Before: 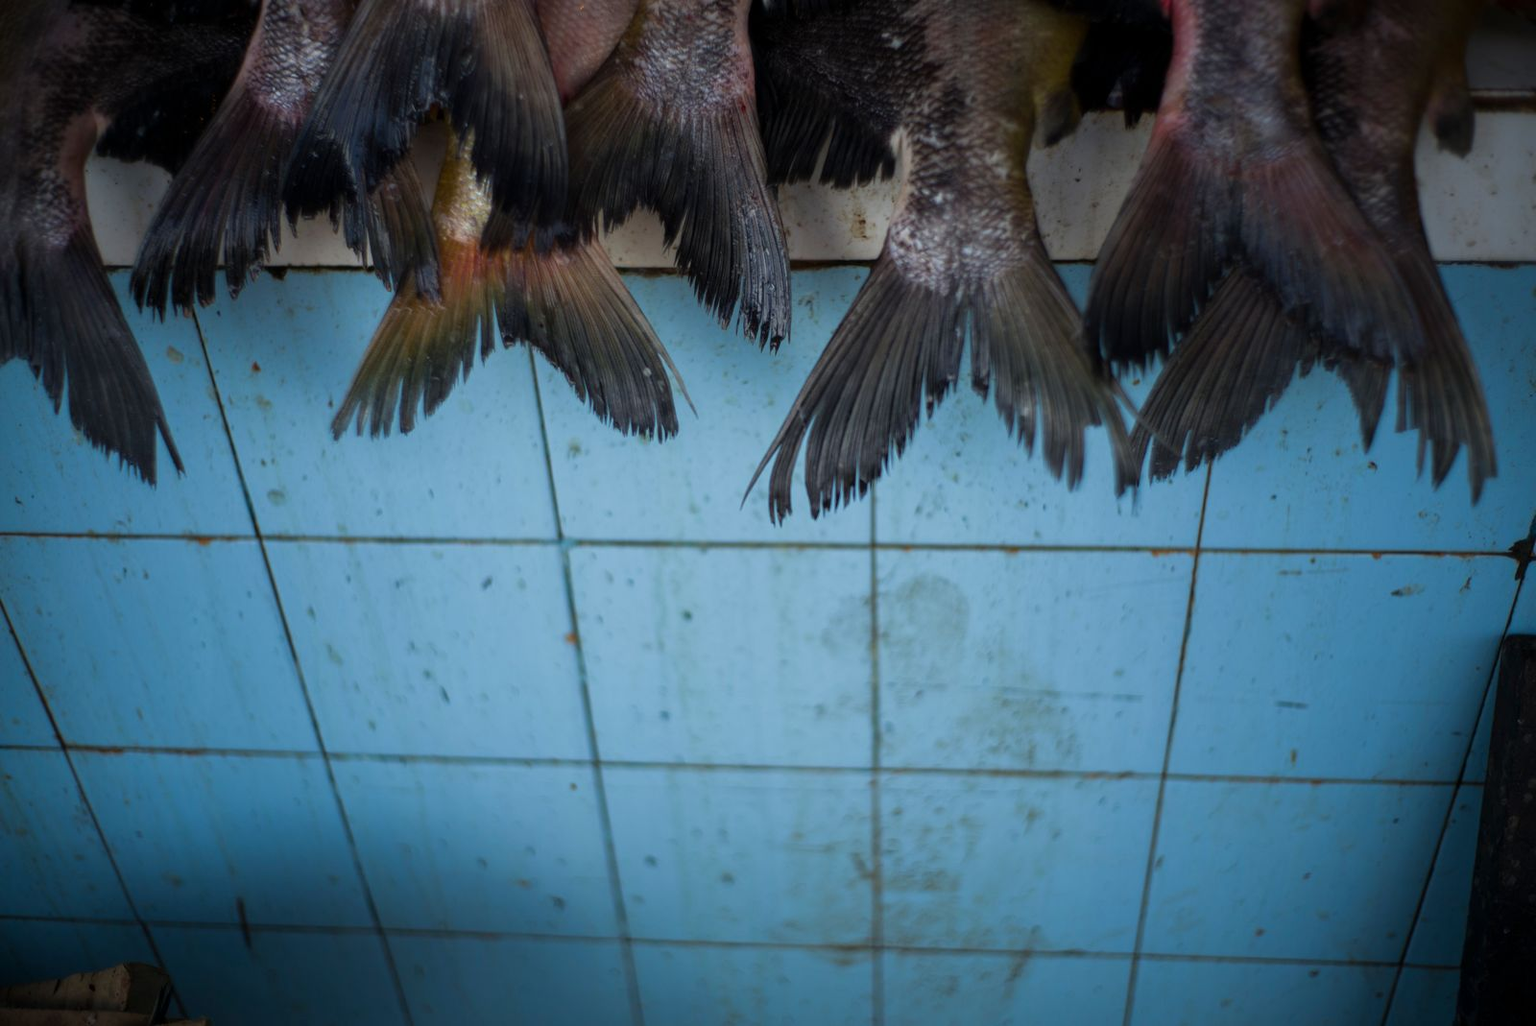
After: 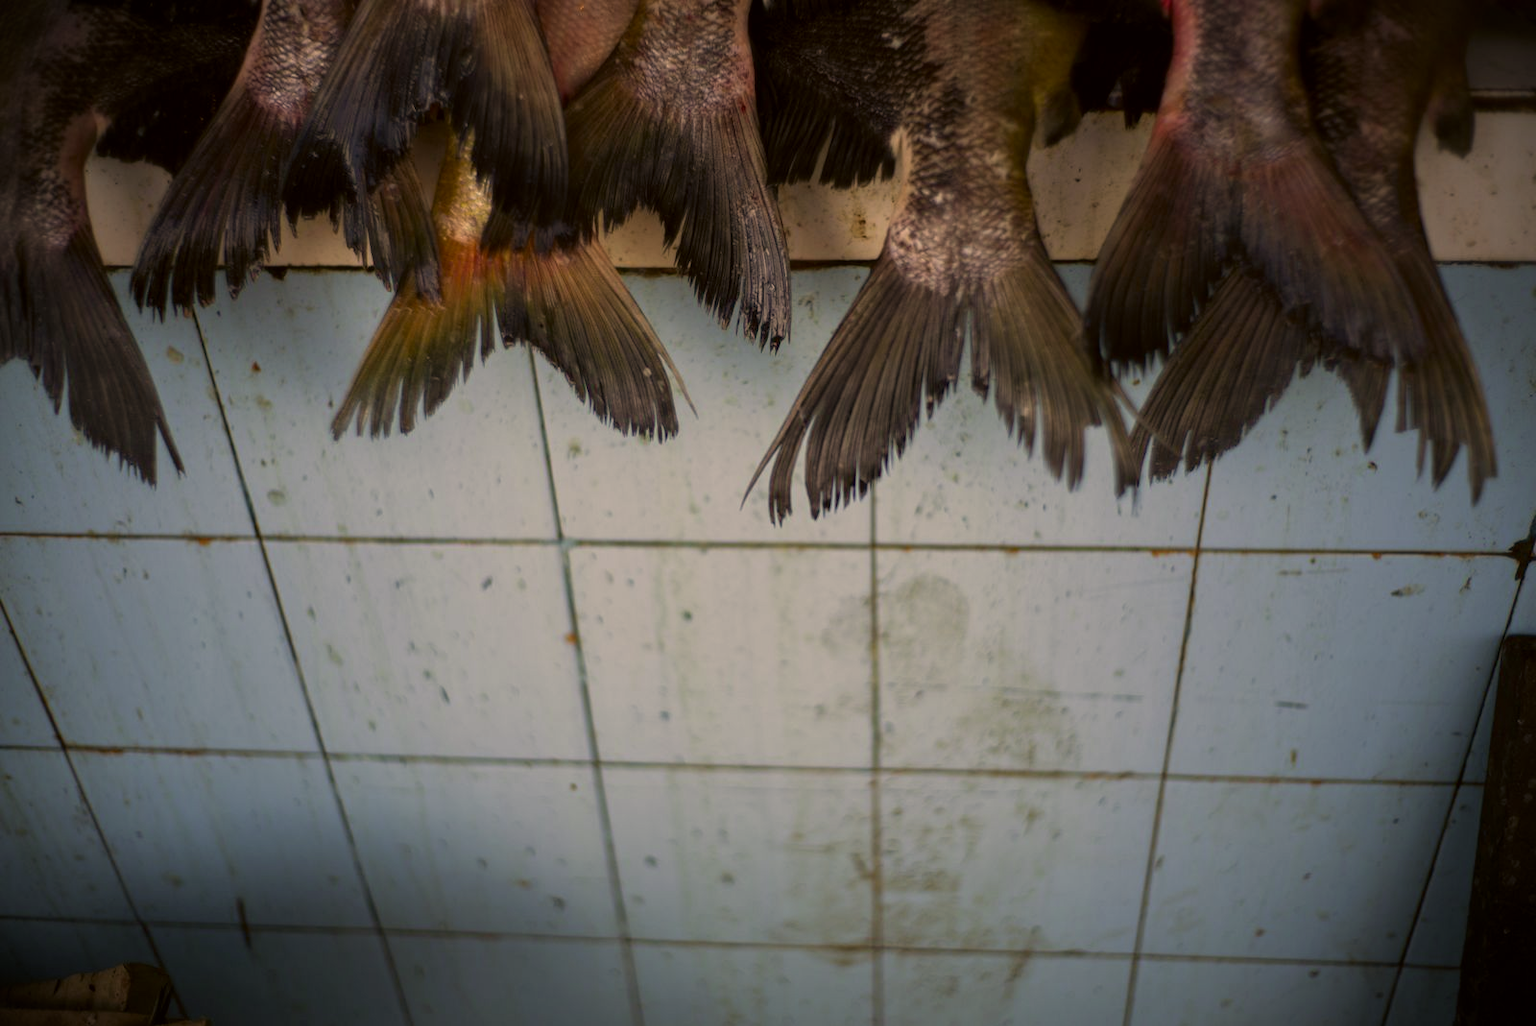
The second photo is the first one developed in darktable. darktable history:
vignetting: fall-off start 97.11%, brightness -0.517, saturation -0.509, width/height ratio 1.182, unbound false
color correction: highlights a* 18.49, highlights b* 35.15, shadows a* 1.32, shadows b* 6.35, saturation 1.01
